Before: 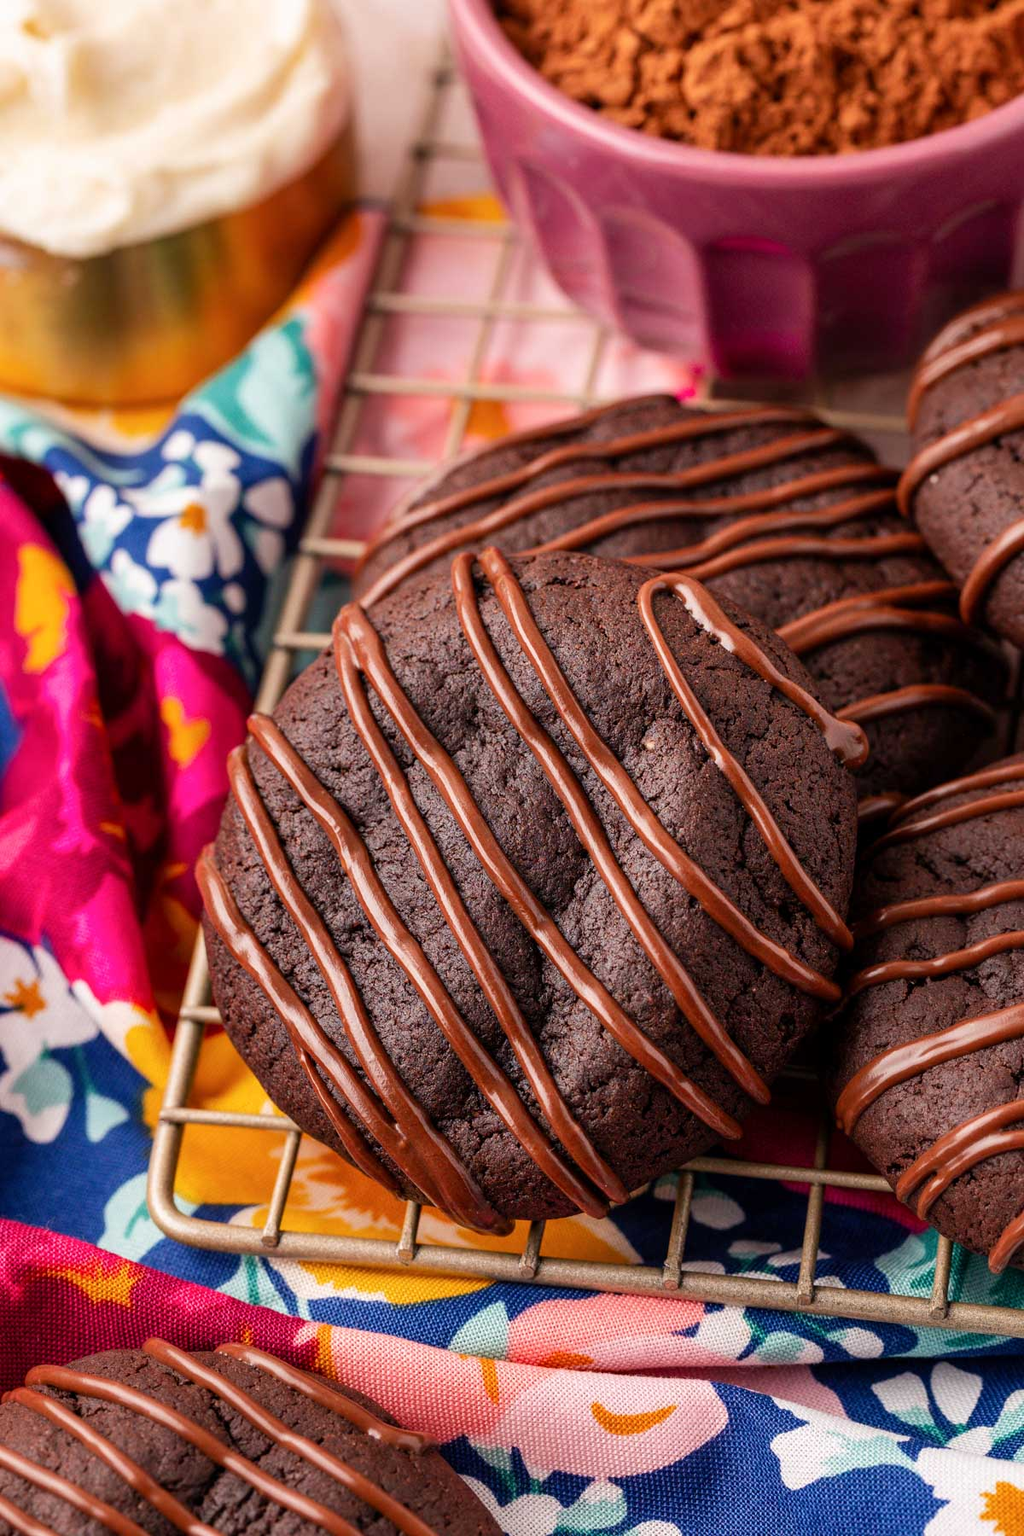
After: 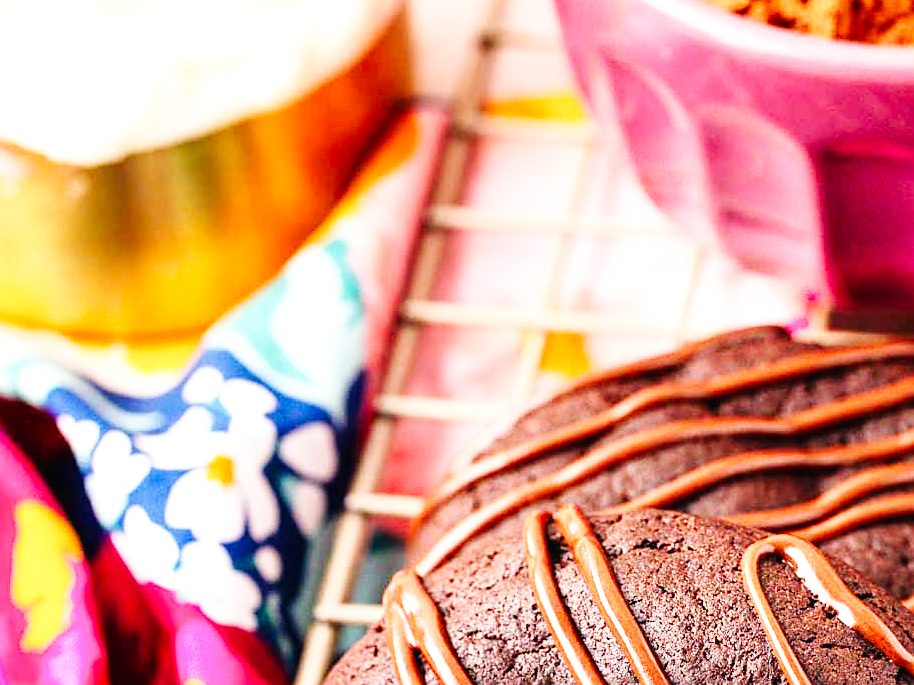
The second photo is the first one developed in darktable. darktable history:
sharpen: on, module defaults
crop: left 0.522%, top 7.649%, right 23.282%, bottom 54.26%
exposure: black level correction 0, exposure 0.499 EV, compensate exposure bias true, compensate highlight preservation false
base curve: curves: ch0 [(0, 0.003) (0.001, 0.002) (0.006, 0.004) (0.02, 0.022) (0.048, 0.086) (0.094, 0.234) (0.162, 0.431) (0.258, 0.629) (0.385, 0.8) (0.548, 0.918) (0.751, 0.988) (1, 1)], preserve colors none
